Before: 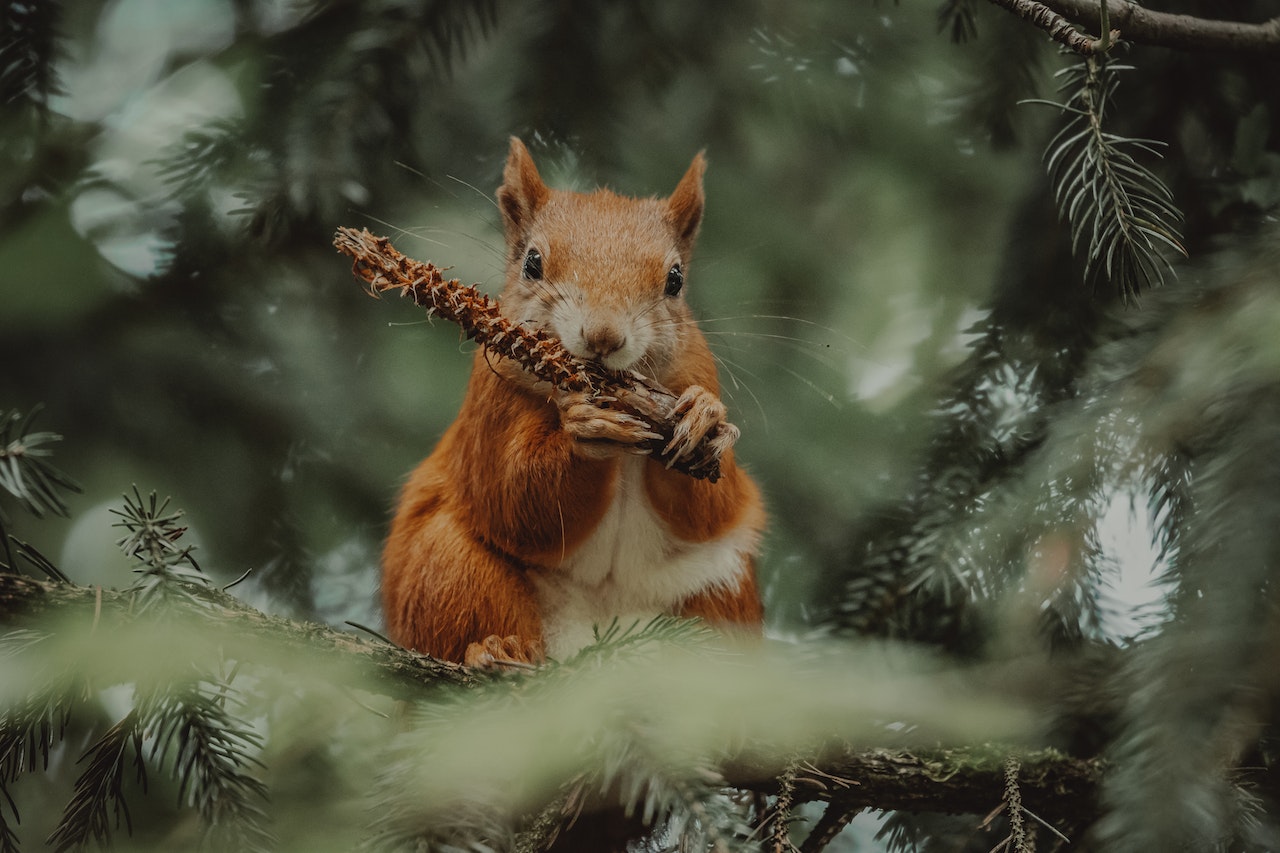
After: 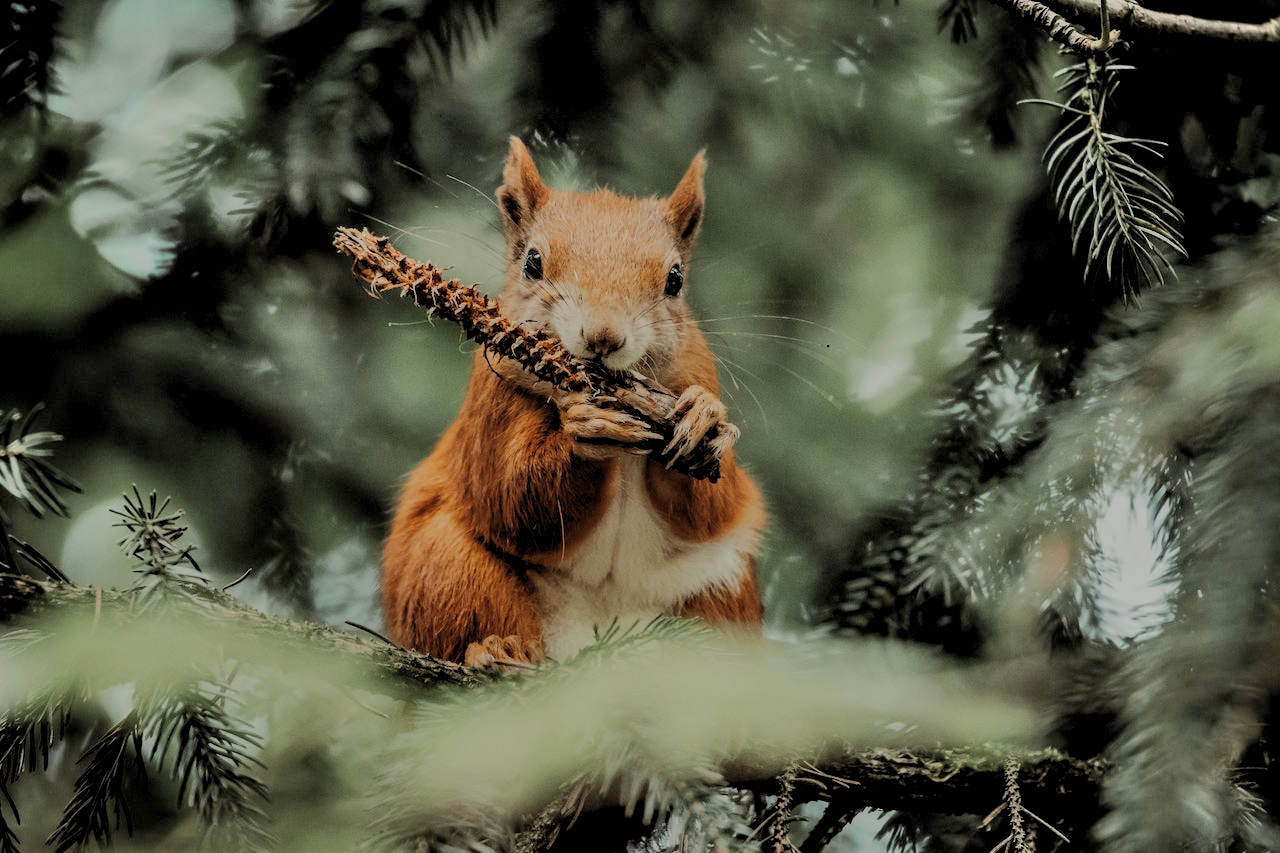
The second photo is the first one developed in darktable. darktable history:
filmic rgb: black relative exposure -7.5 EV, white relative exposure 5 EV, hardness 3.31, contrast 1.3, contrast in shadows safe
rgb levels: preserve colors sum RGB, levels [[0.038, 0.433, 0.934], [0, 0.5, 1], [0, 0.5, 1]]
shadows and highlights: highlights color adjustment 0%, low approximation 0.01, soften with gaussian
